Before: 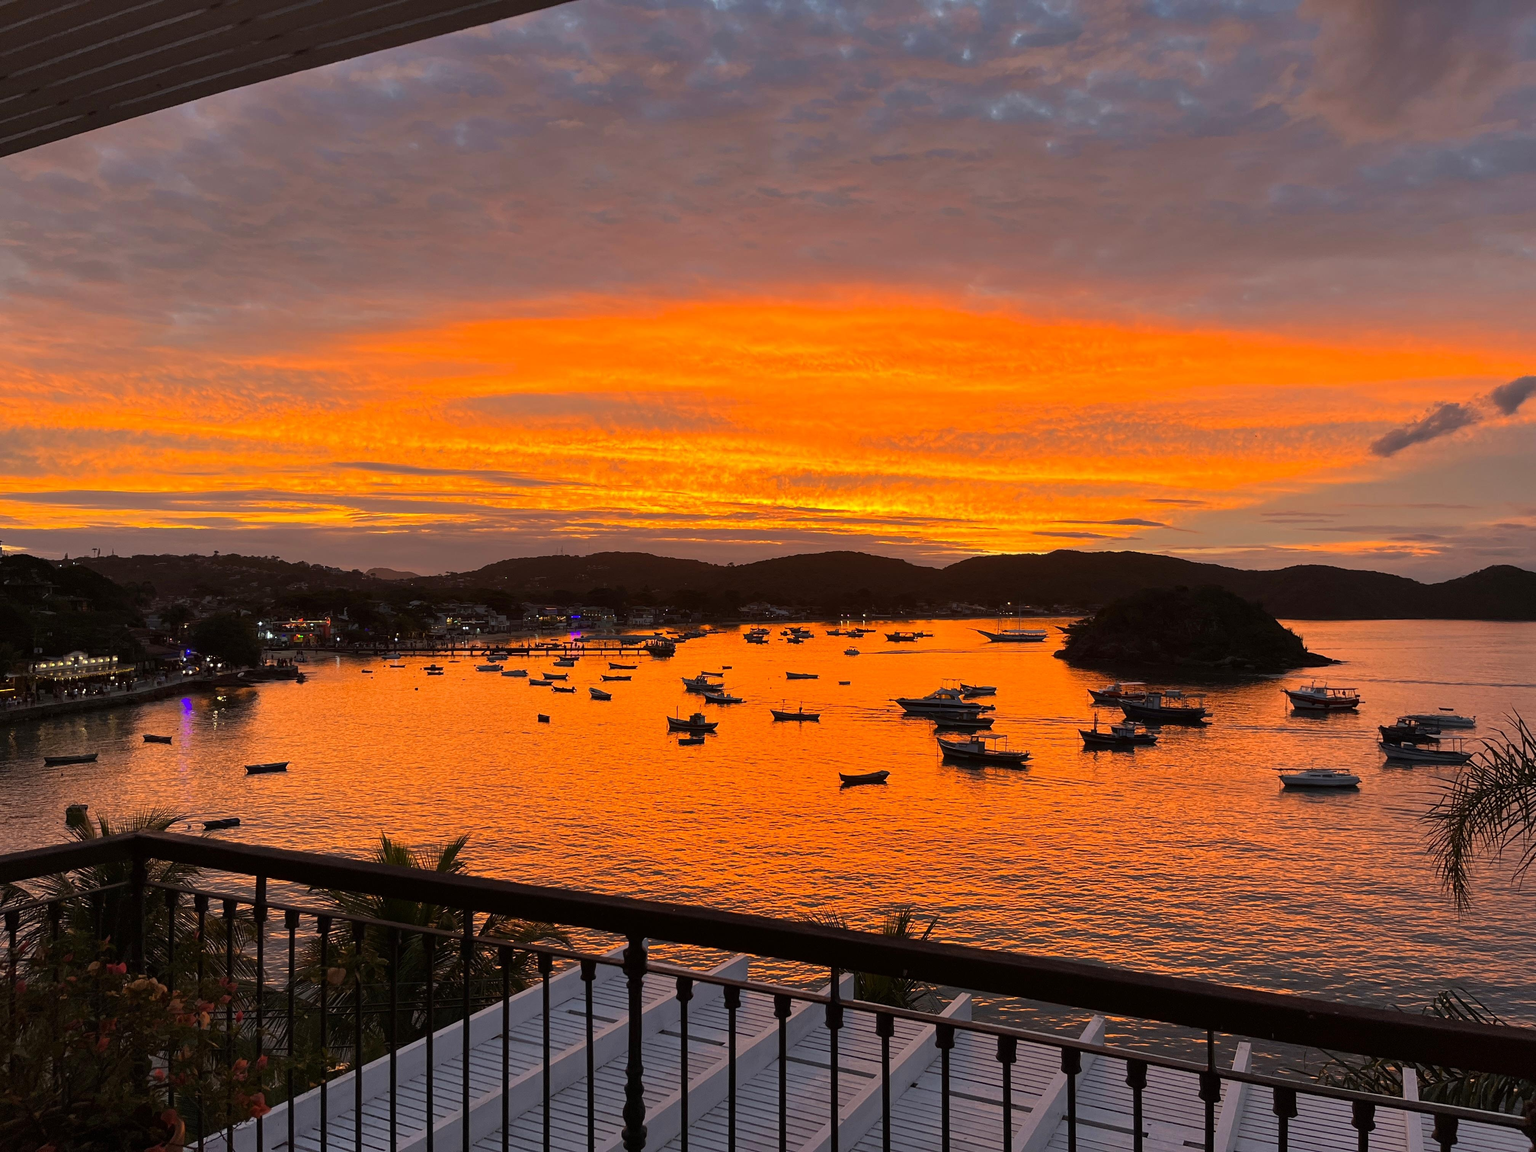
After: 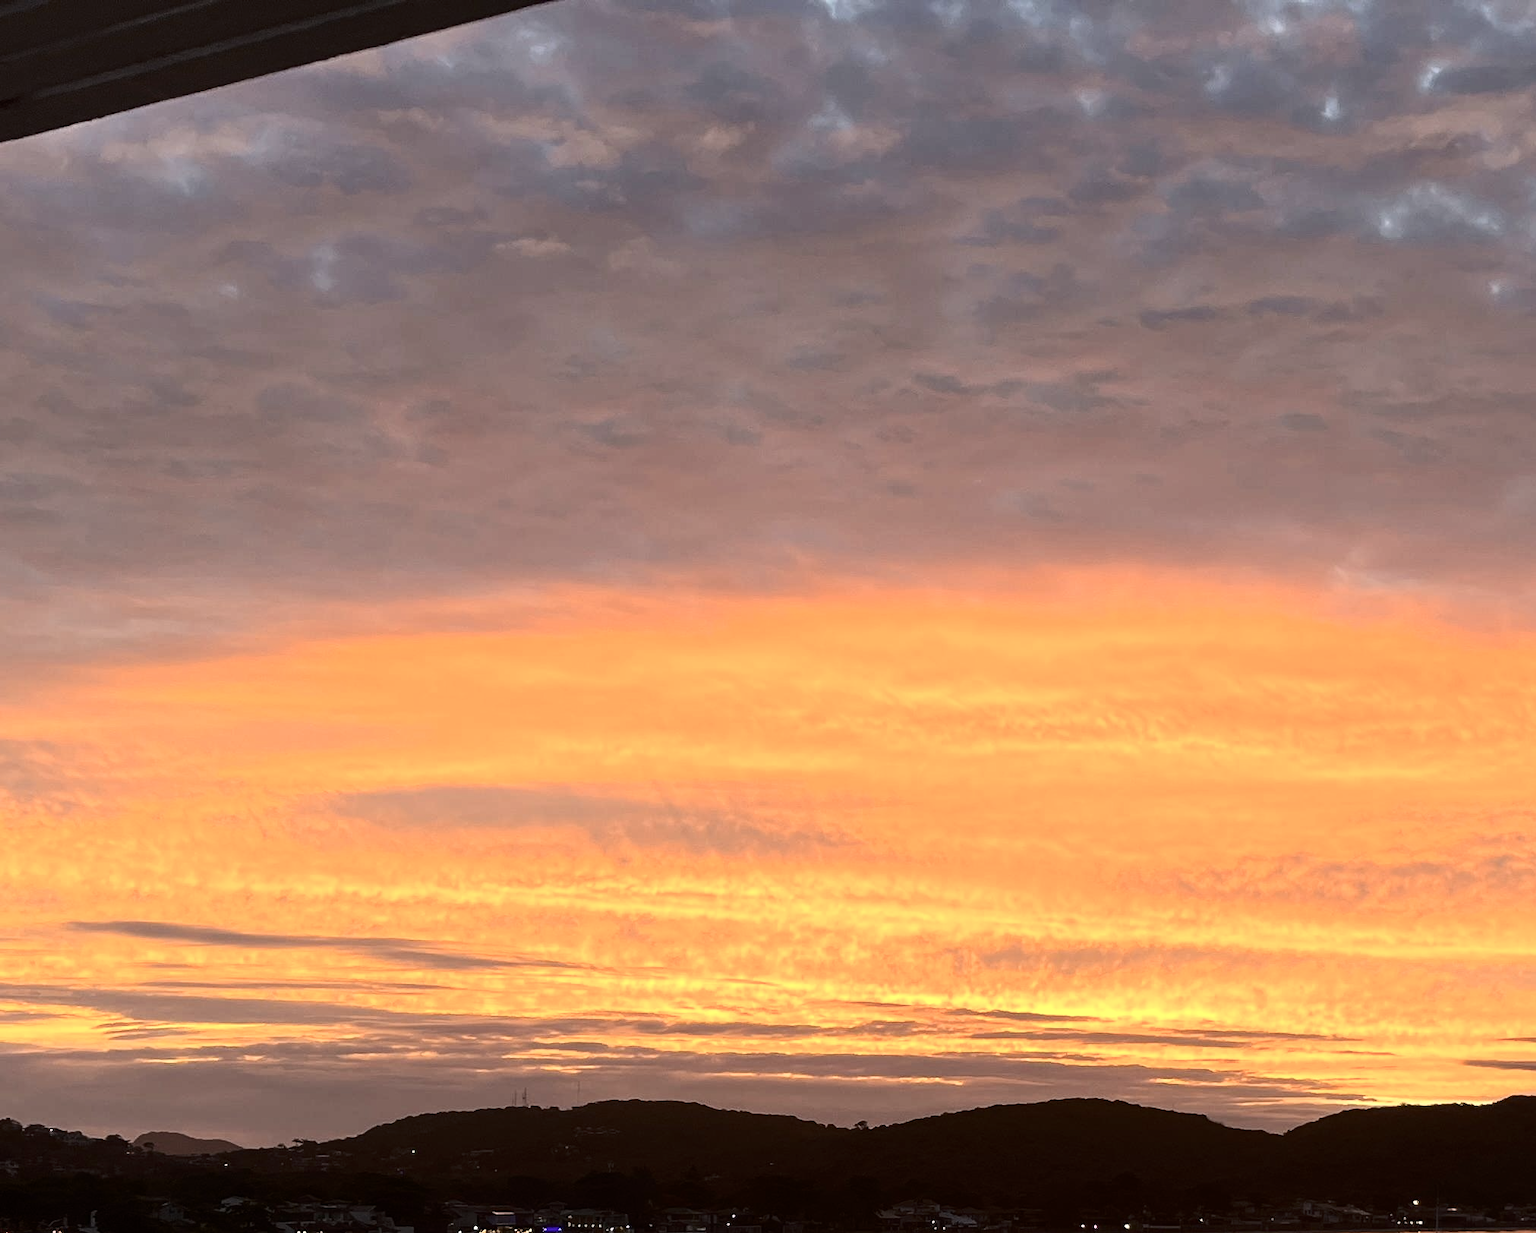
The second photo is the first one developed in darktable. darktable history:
crop: left 19.451%, right 30.358%, bottom 46.274%
tone equalizer: -8 EV -0.388 EV, -7 EV -0.364 EV, -6 EV -0.366 EV, -5 EV -0.231 EV, -3 EV 0.217 EV, -2 EV 0.305 EV, -1 EV 0.381 EV, +0 EV 0.44 EV
contrast brightness saturation: contrast 0.249, saturation -0.307
